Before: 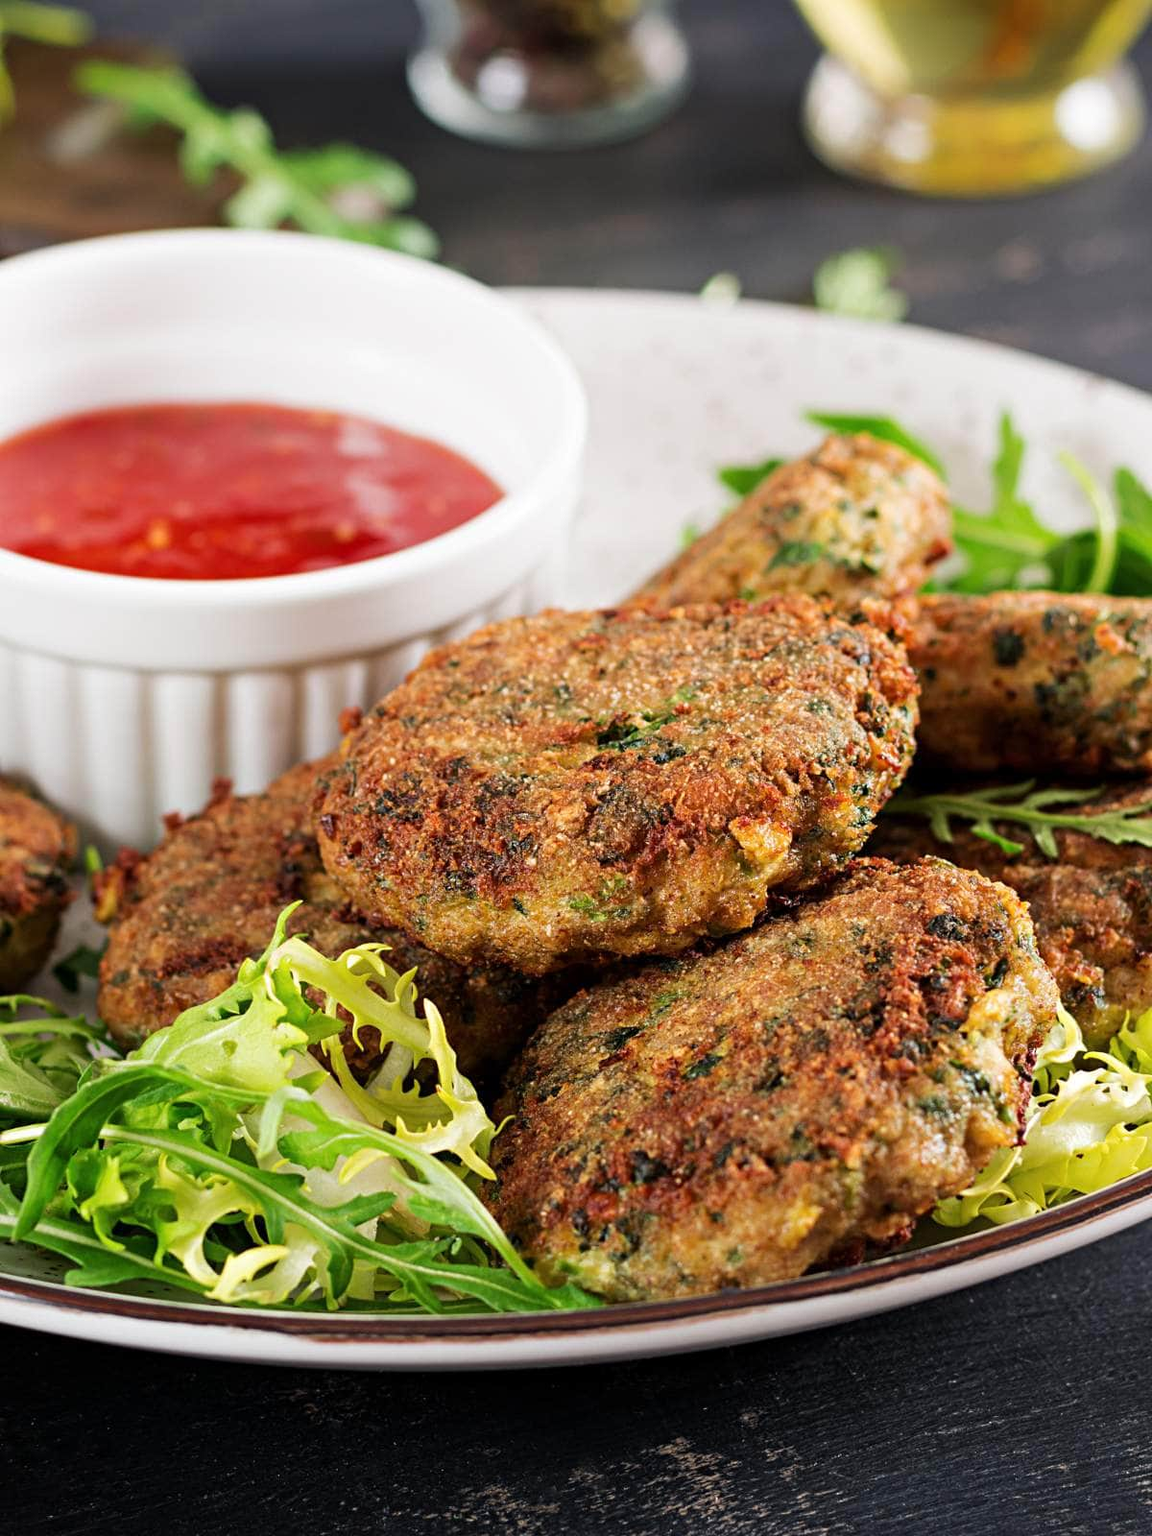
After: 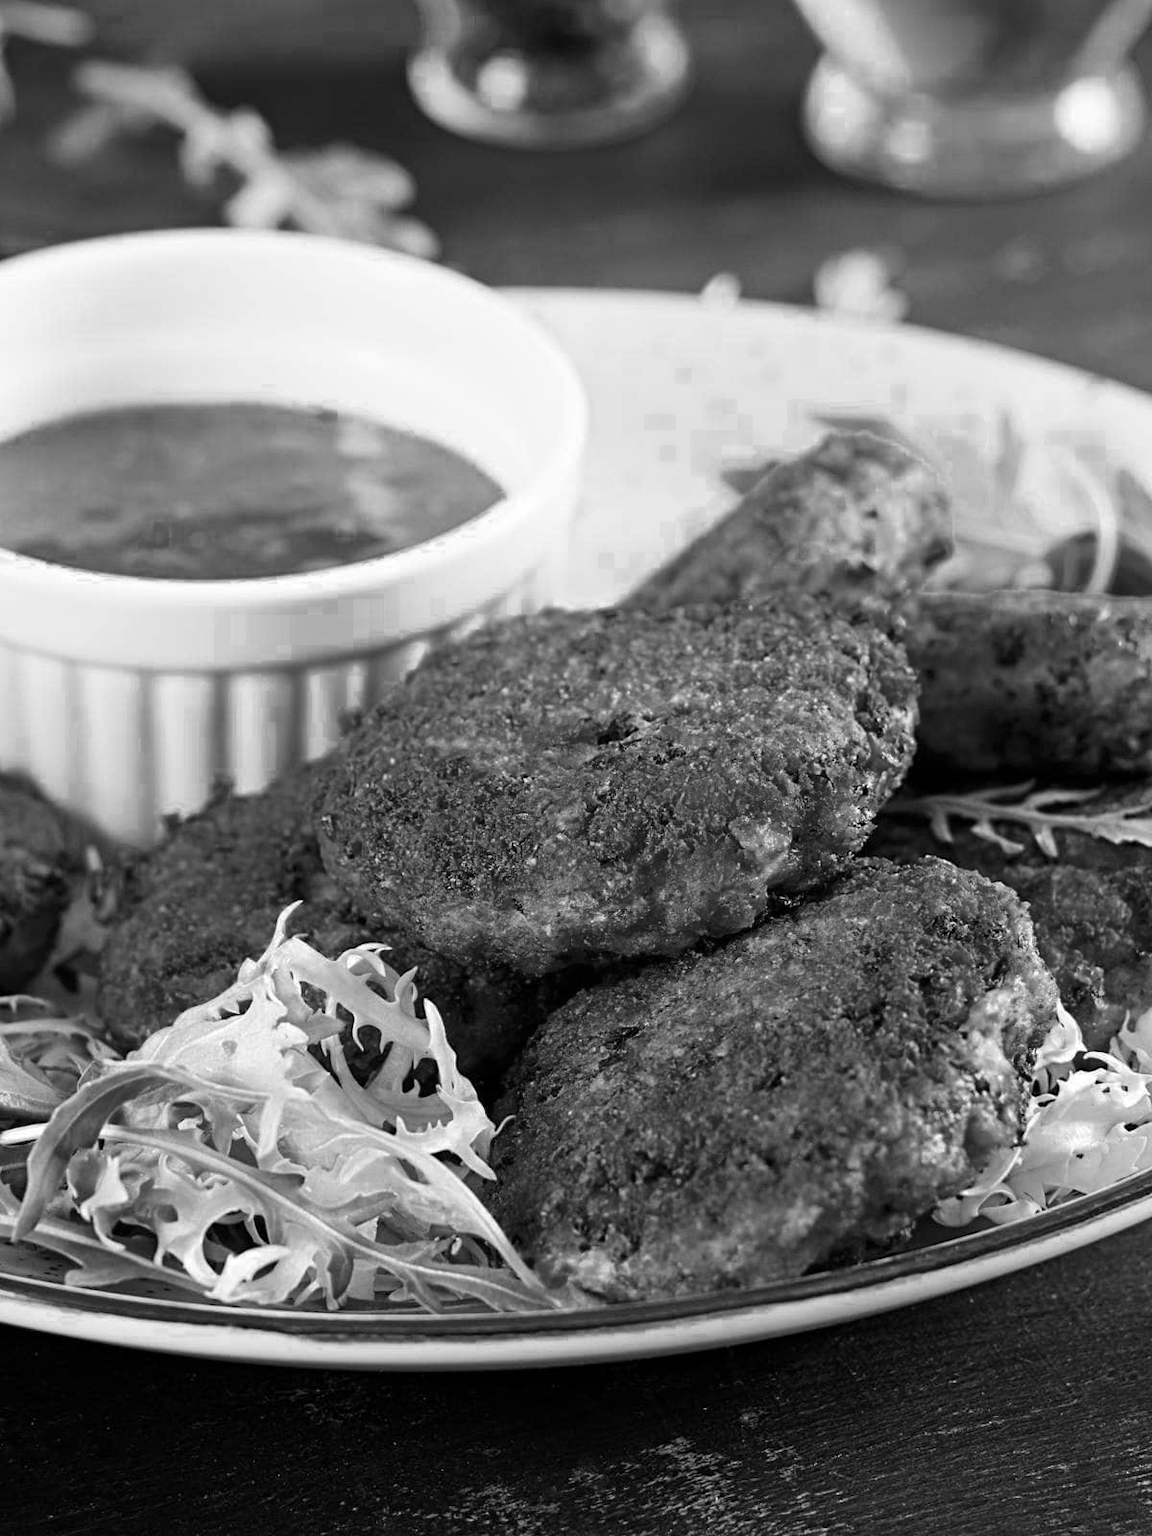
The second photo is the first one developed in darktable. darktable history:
color zones: curves: ch0 [(0.002, 0.589) (0.107, 0.484) (0.146, 0.249) (0.217, 0.352) (0.309, 0.525) (0.39, 0.404) (0.455, 0.169) (0.597, 0.055) (0.724, 0.212) (0.775, 0.691) (0.869, 0.571) (1, 0.587)]; ch1 [(0, 0) (0.143, 0) (0.286, 0) (0.429, 0) (0.571, 0) (0.714, 0) (0.857, 0)]
monochrome: on, module defaults
